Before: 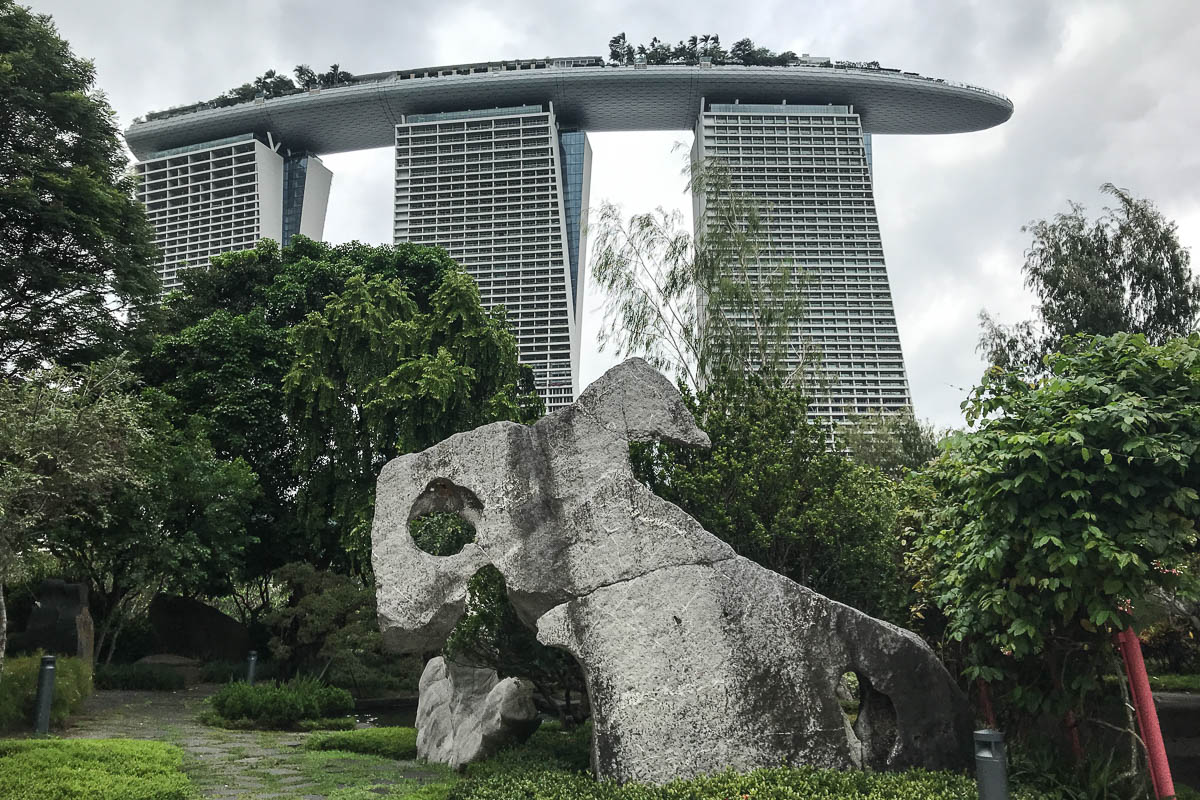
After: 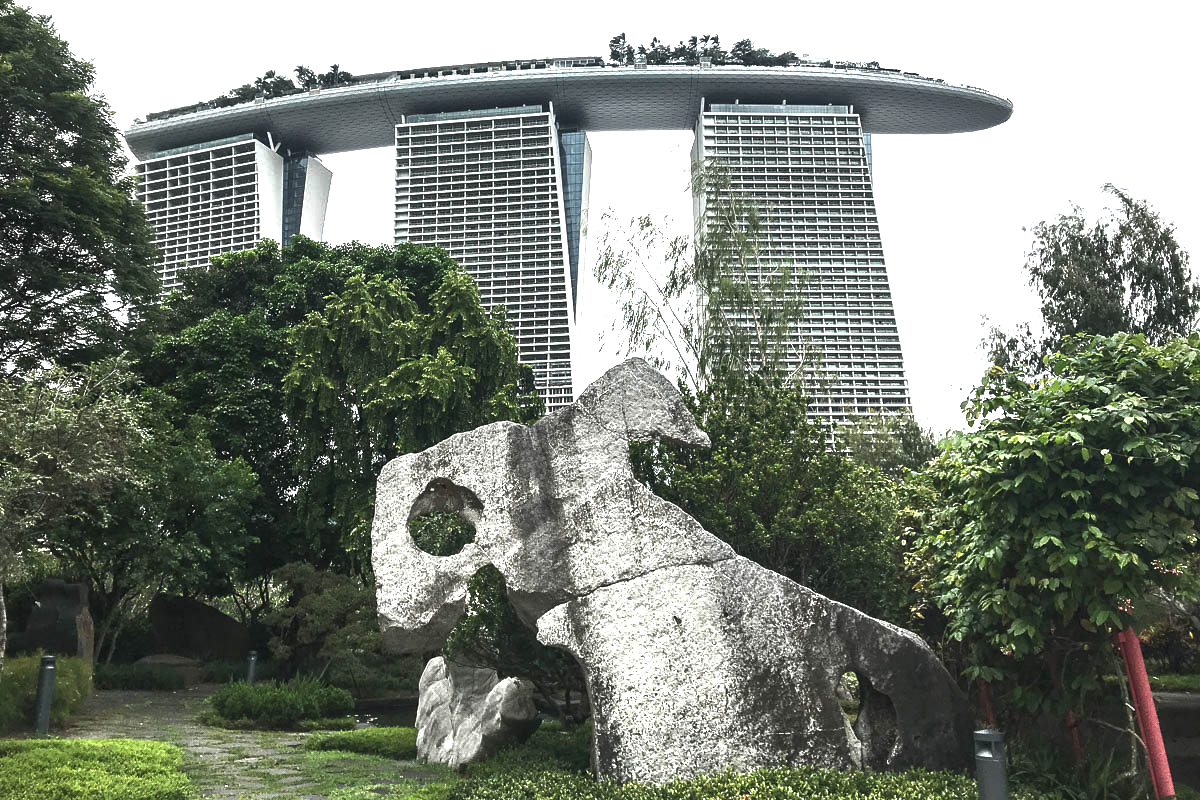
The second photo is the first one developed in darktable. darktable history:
exposure: black level correction 0, exposure 1.4 EV, compensate highlight preservation false
tone curve: curves: ch0 [(0, 0) (0.91, 0.76) (0.997, 0.913)], color space Lab, linked channels, preserve colors none
